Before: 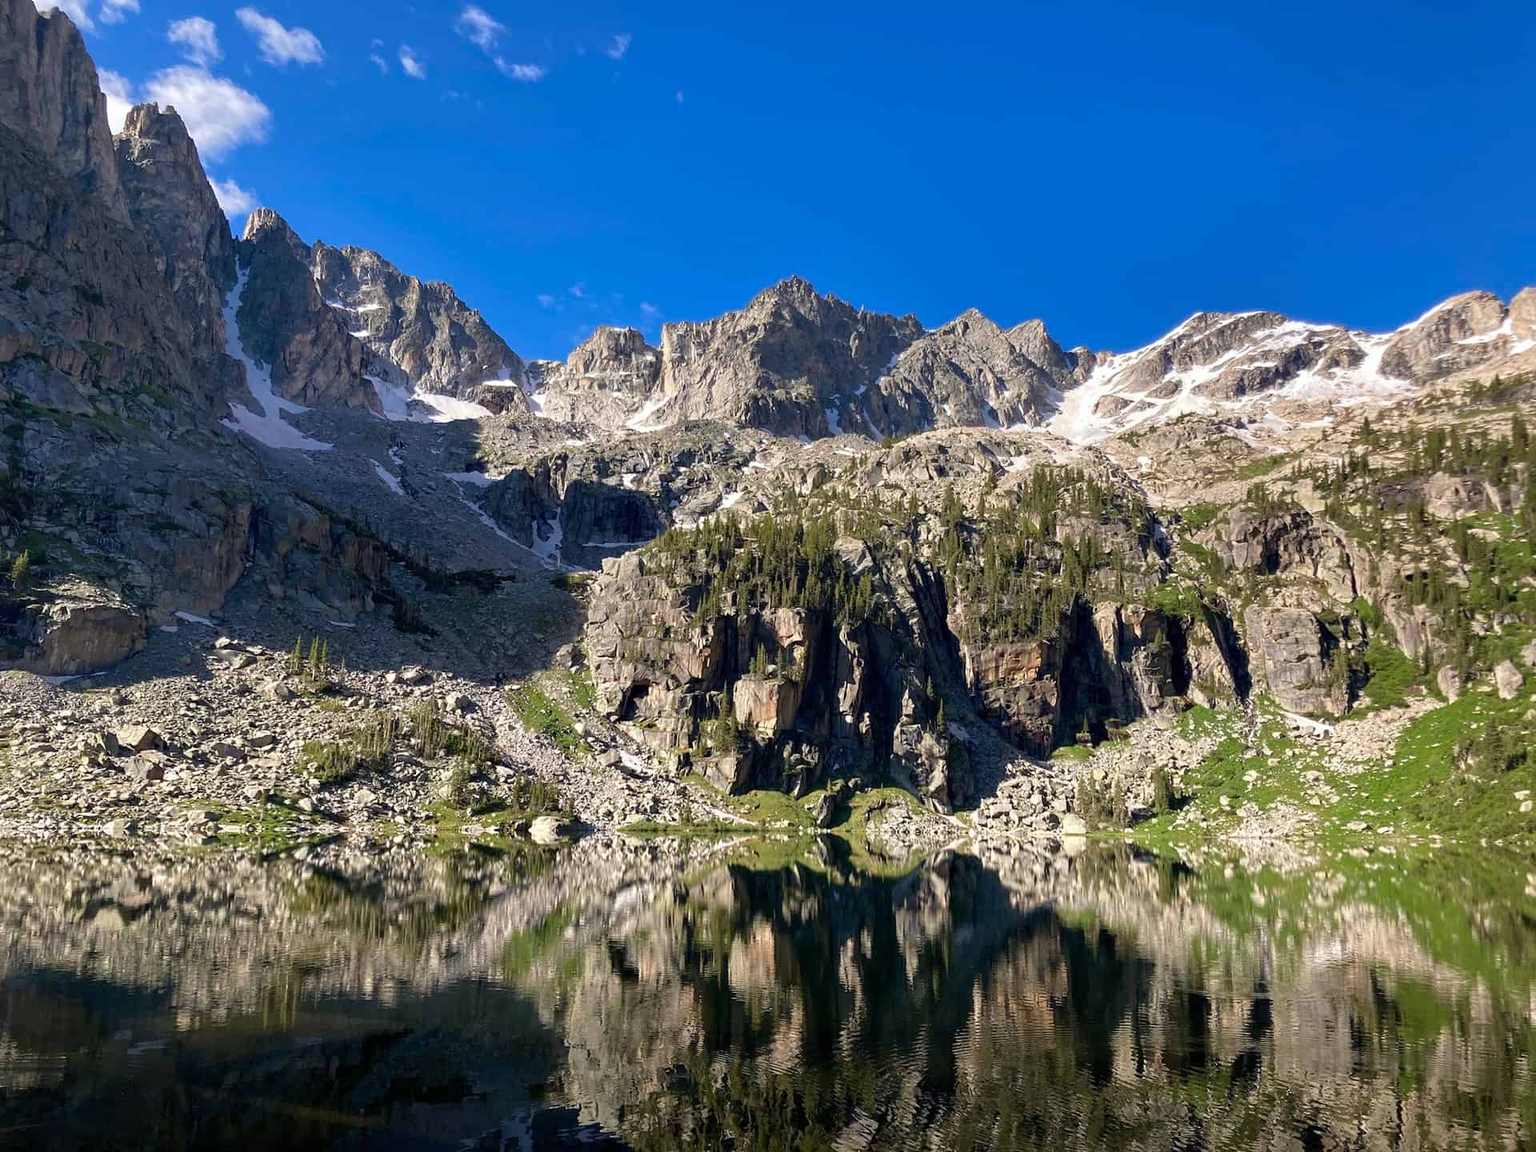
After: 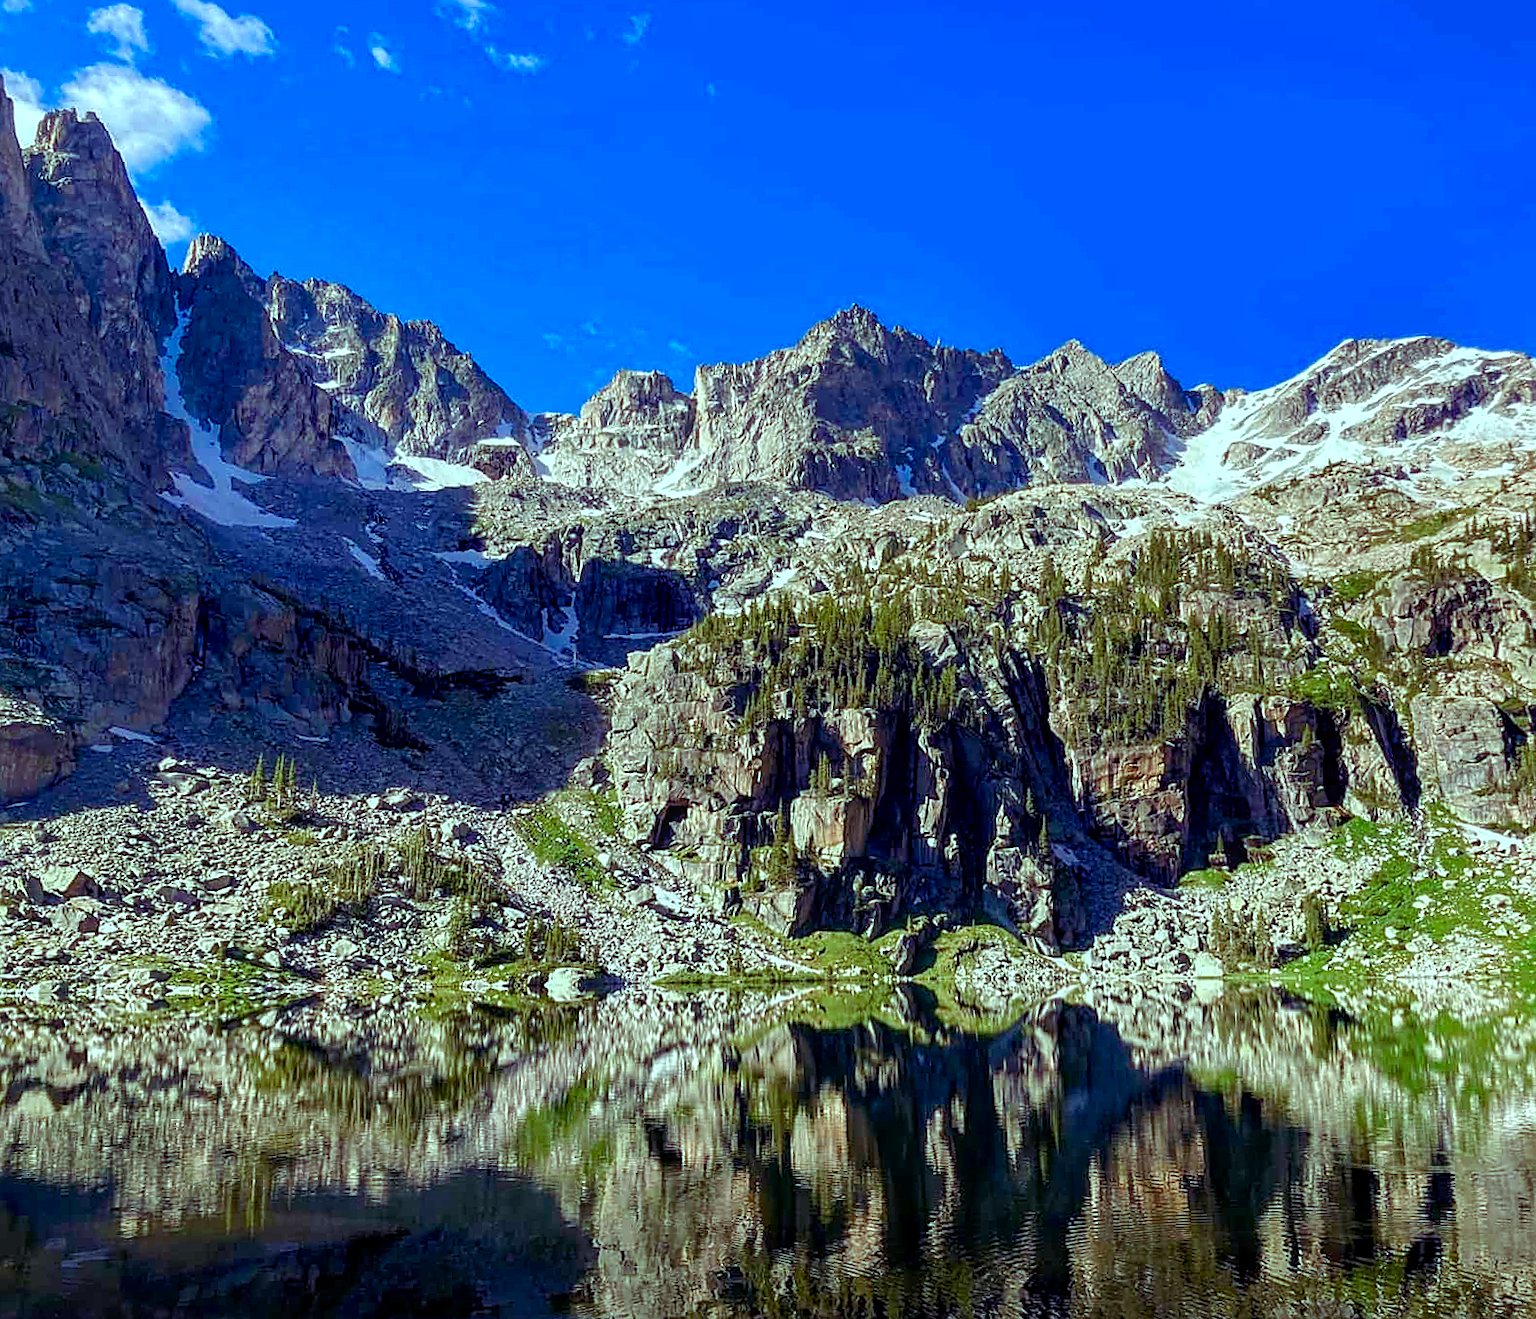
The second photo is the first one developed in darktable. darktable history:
contrast brightness saturation: saturation 0.121
tone equalizer: -7 EV 0.211 EV, -6 EV 0.138 EV, -5 EV 0.059 EV, -4 EV 0.051 EV, -2 EV -0.035 EV, -1 EV -0.045 EV, +0 EV -0.089 EV, edges refinement/feathering 500, mask exposure compensation -1.57 EV, preserve details no
crop and rotate: angle 1.11°, left 4.493%, top 1%, right 11.259%, bottom 2.434%
color balance rgb: shadows lift › luminance -21.622%, shadows lift › chroma 9.139%, shadows lift › hue 282.41°, highlights gain › chroma 5.359%, highlights gain › hue 197.94°, perceptual saturation grading › global saturation 20%, perceptual saturation grading › highlights -50.364%, perceptual saturation grading › shadows 30.375%, global vibrance 29.296%
sharpen: on, module defaults
local contrast: on, module defaults
